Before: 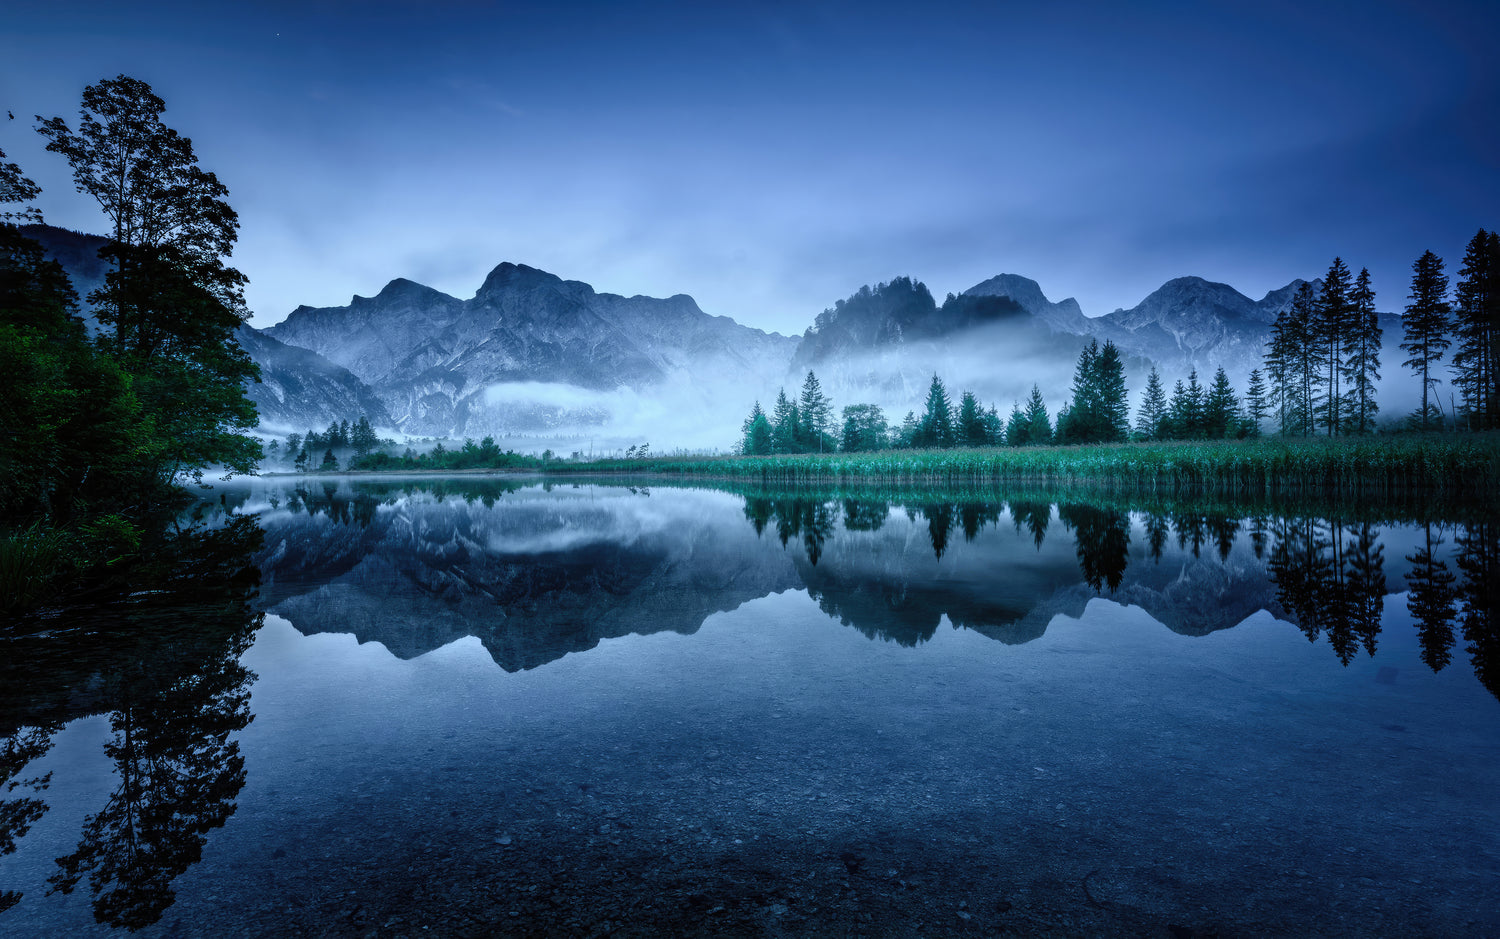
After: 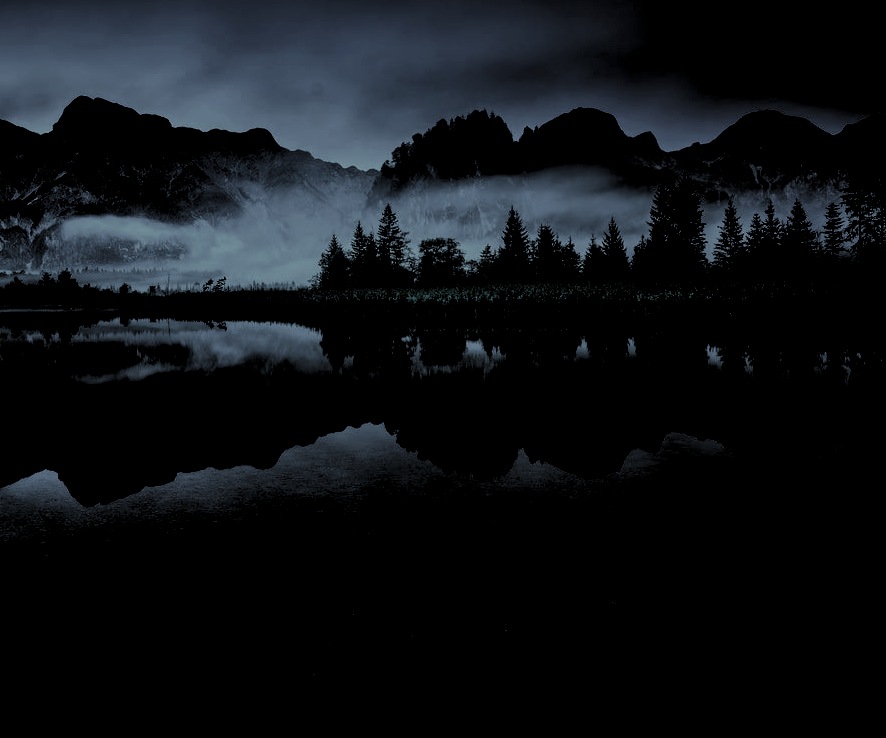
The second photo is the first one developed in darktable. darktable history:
filmic rgb: black relative exposure -7.65 EV, white relative exposure 4.56 EV, hardness 3.61, color science v6 (2022)
local contrast: mode bilateral grid, contrast 20, coarseness 50, detail 120%, midtone range 0.2
levels: levels [0.514, 0.759, 1]
crop and rotate: left 28.256%, top 17.734%, right 12.656%, bottom 3.573%
